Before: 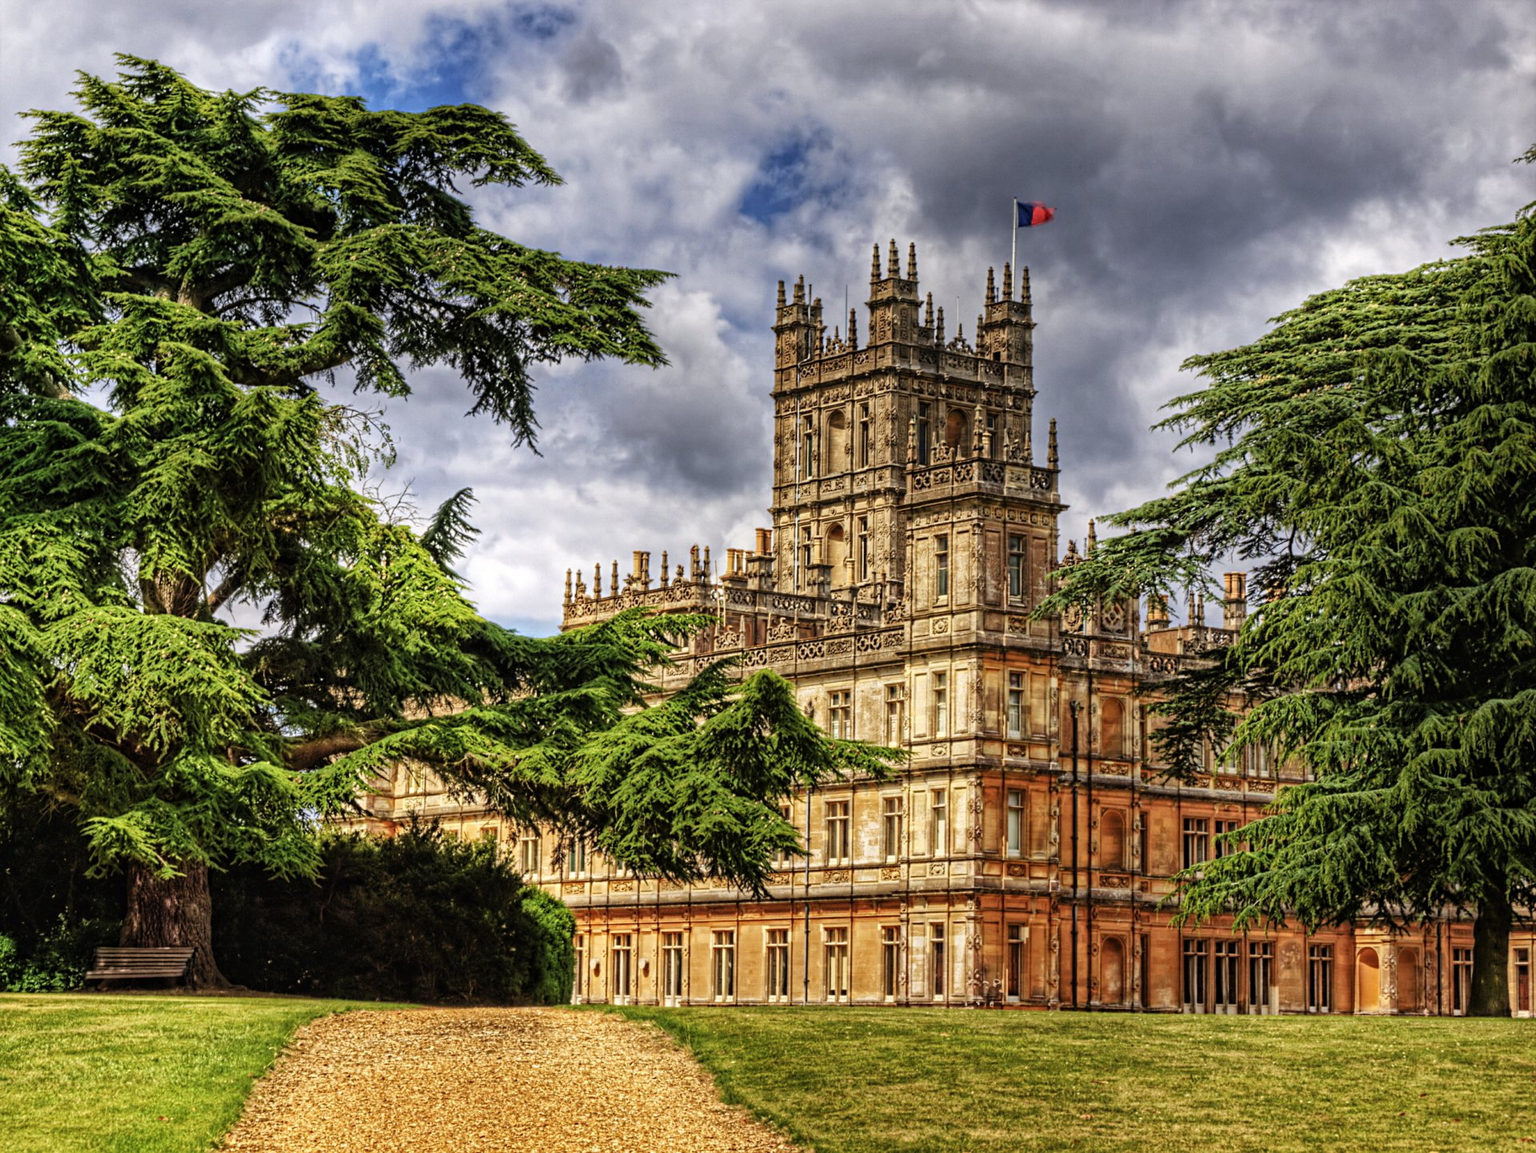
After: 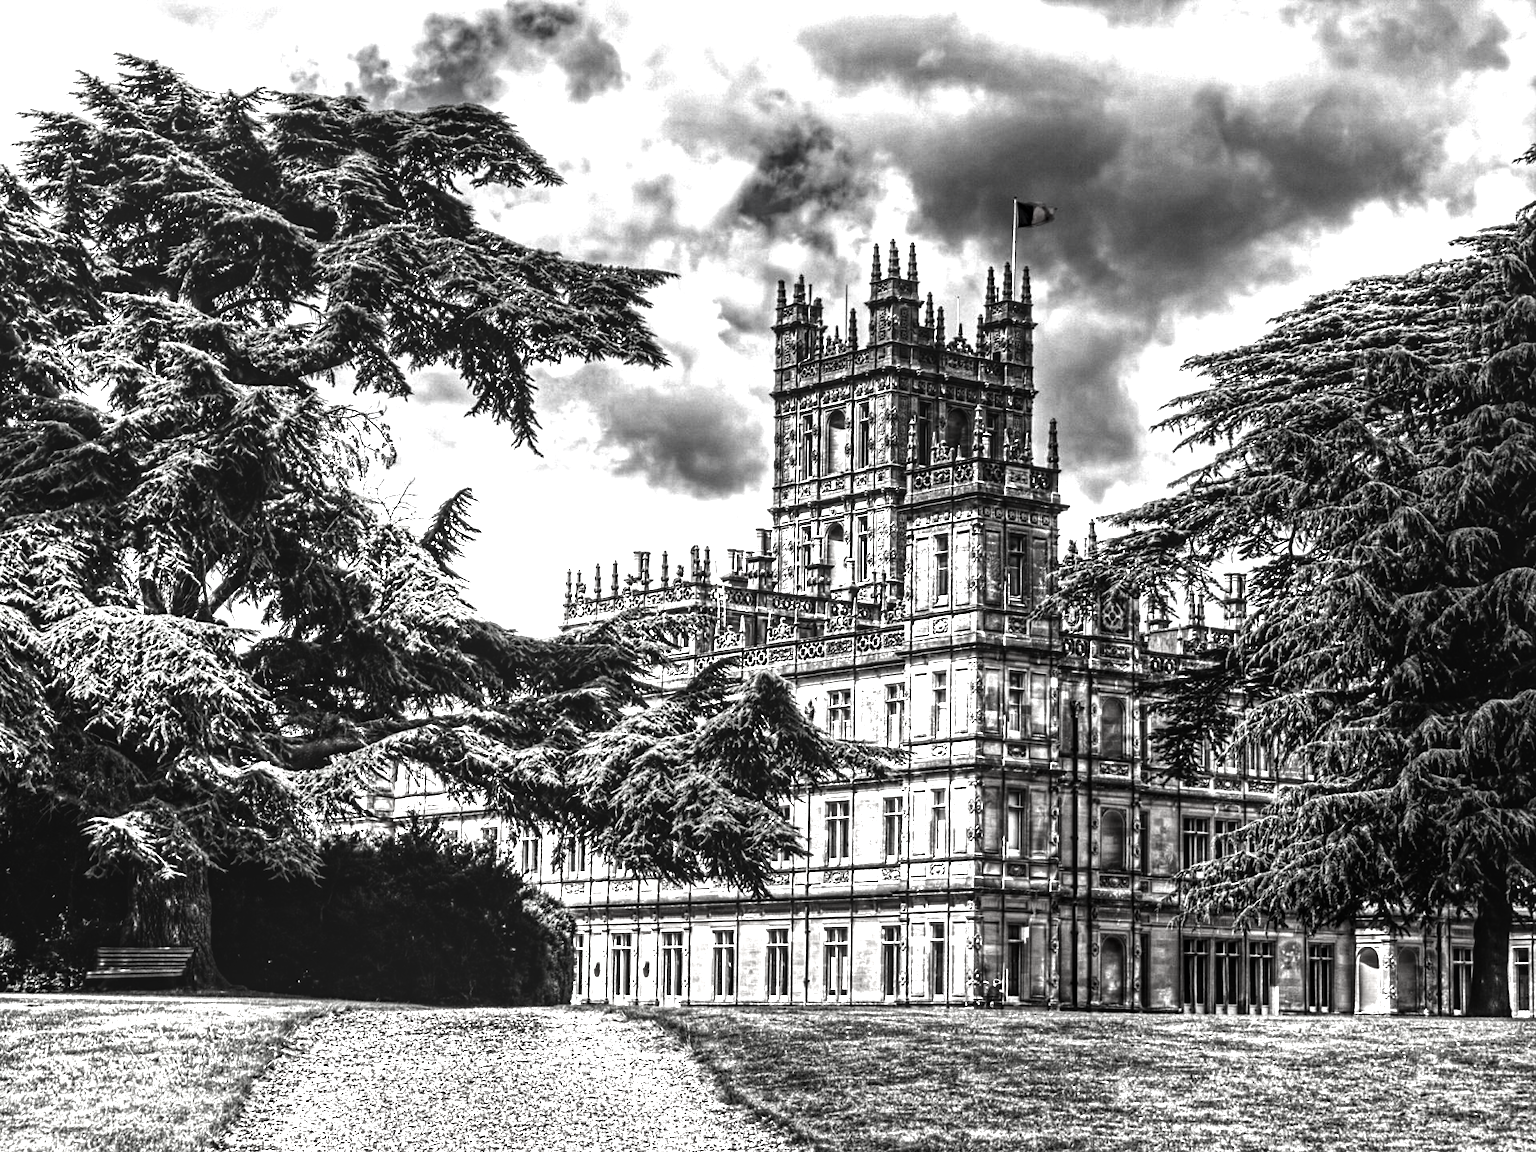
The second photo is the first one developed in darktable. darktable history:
contrast brightness saturation: contrast -0.038, brightness -0.602, saturation -0.982
exposure: black level correction 0, exposure 1.382 EV, compensate highlight preservation false
local contrast: on, module defaults
